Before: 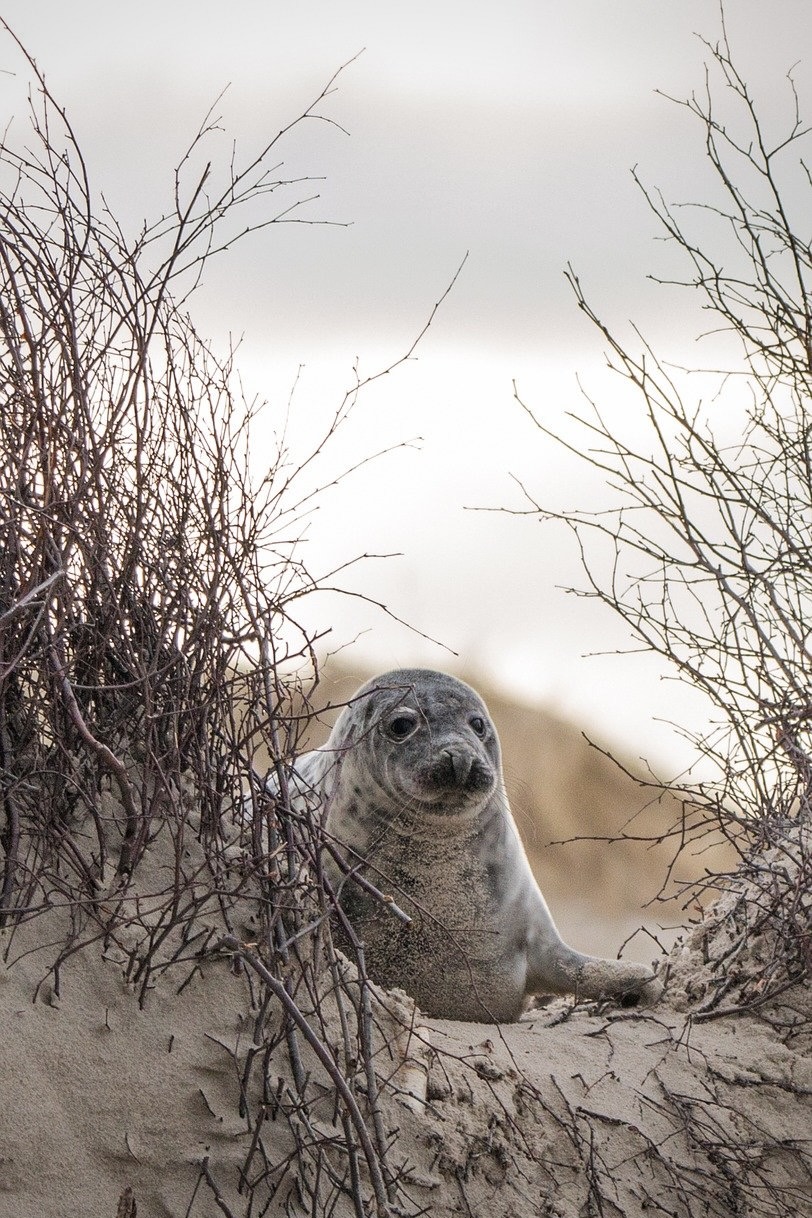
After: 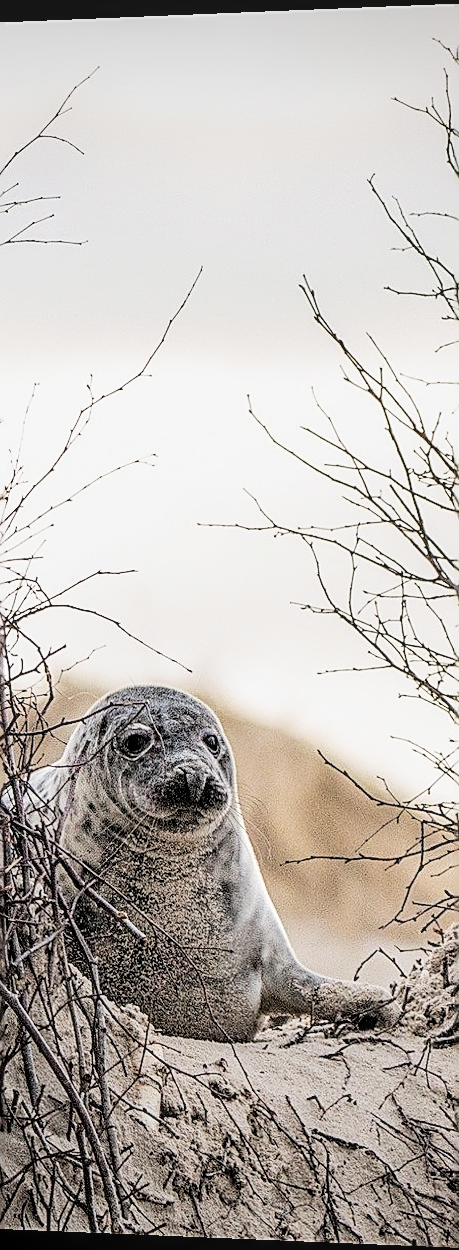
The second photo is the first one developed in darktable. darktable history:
sharpen: radius 1.685, amount 1.294
filmic rgb: black relative exposure -5 EV, hardness 2.88, contrast 1.3
crop: left 31.458%, top 0%, right 11.876%
local contrast: on, module defaults
rotate and perspective: lens shift (horizontal) -0.055, automatic cropping off
exposure: exposure 0.661 EV, compensate highlight preservation false
